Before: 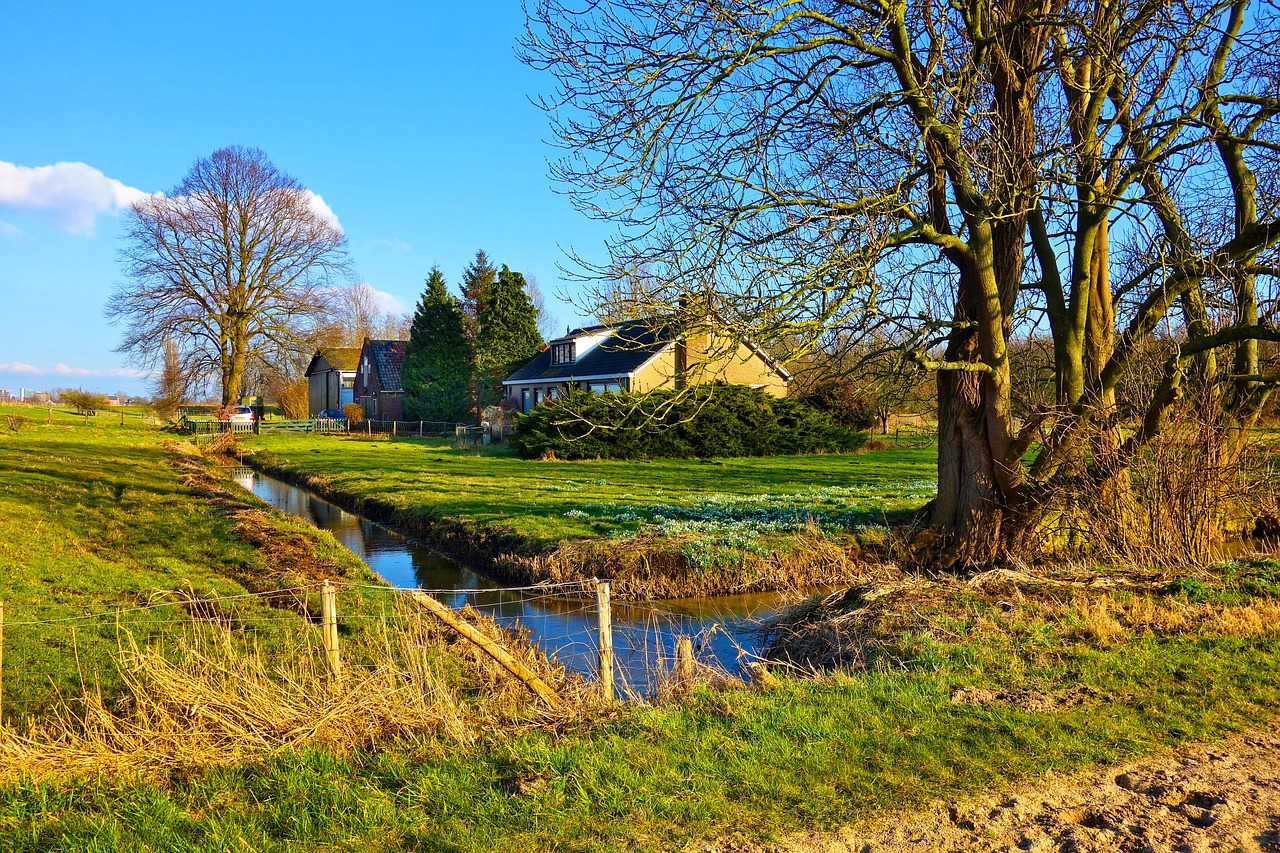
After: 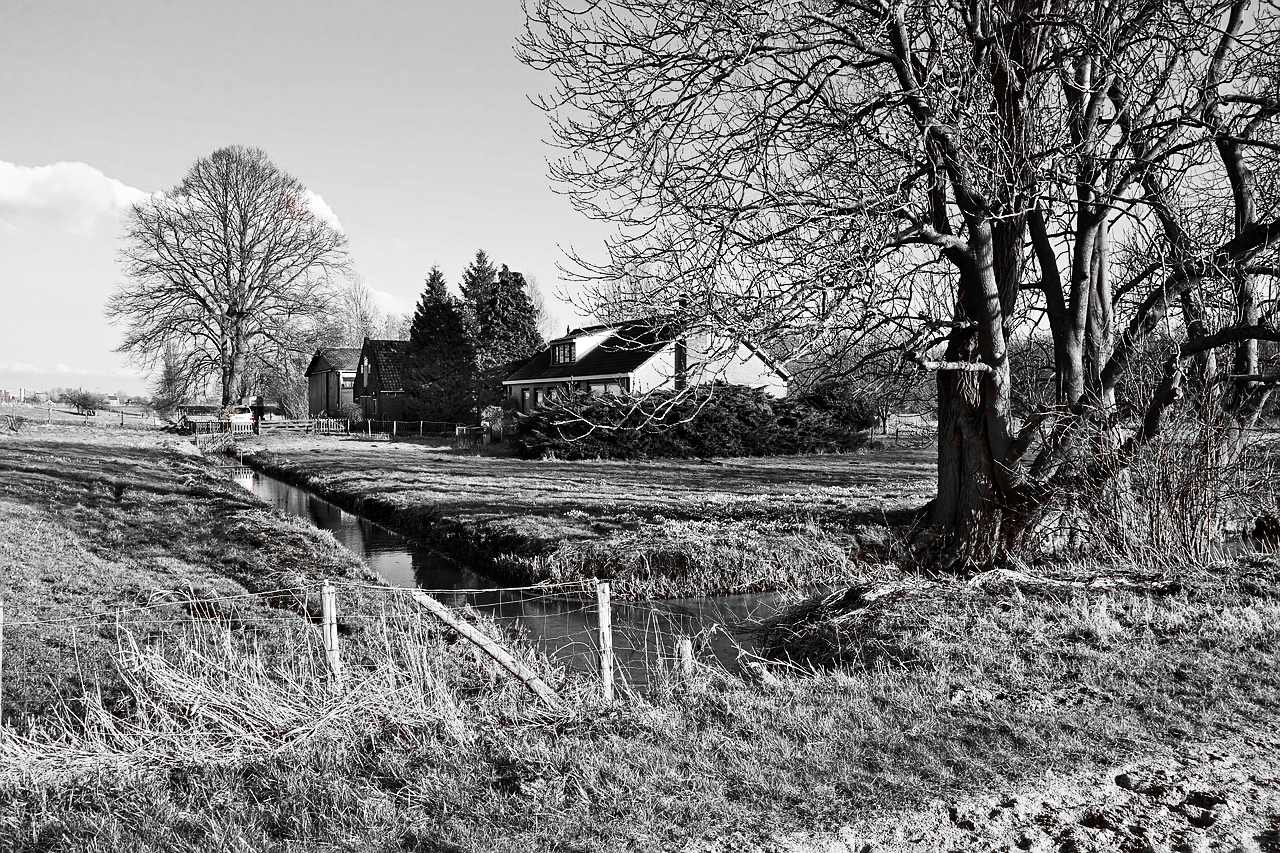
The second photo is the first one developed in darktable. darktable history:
sharpen: amount 0.202
color zones: curves: ch1 [(0, 0.006) (0.094, 0.285) (0.171, 0.001) (0.429, 0.001) (0.571, 0.003) (0.714, 0.004) (0.857, 0.004) (1, 0.006)]
contrast brightness saturation: contrast 0.285
